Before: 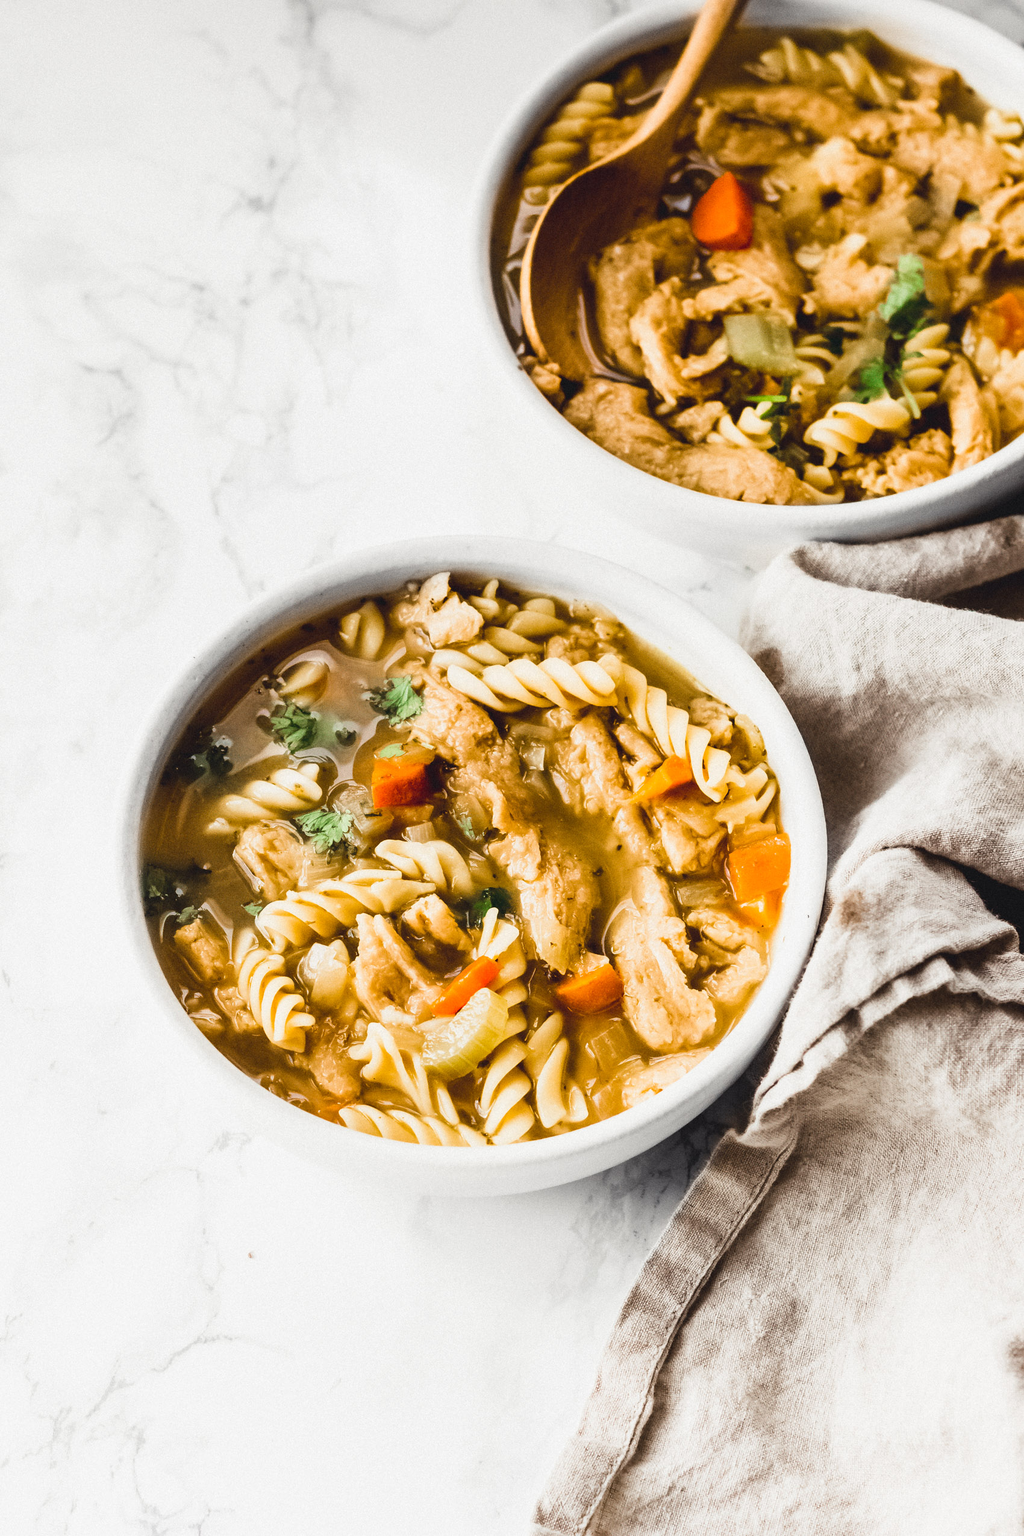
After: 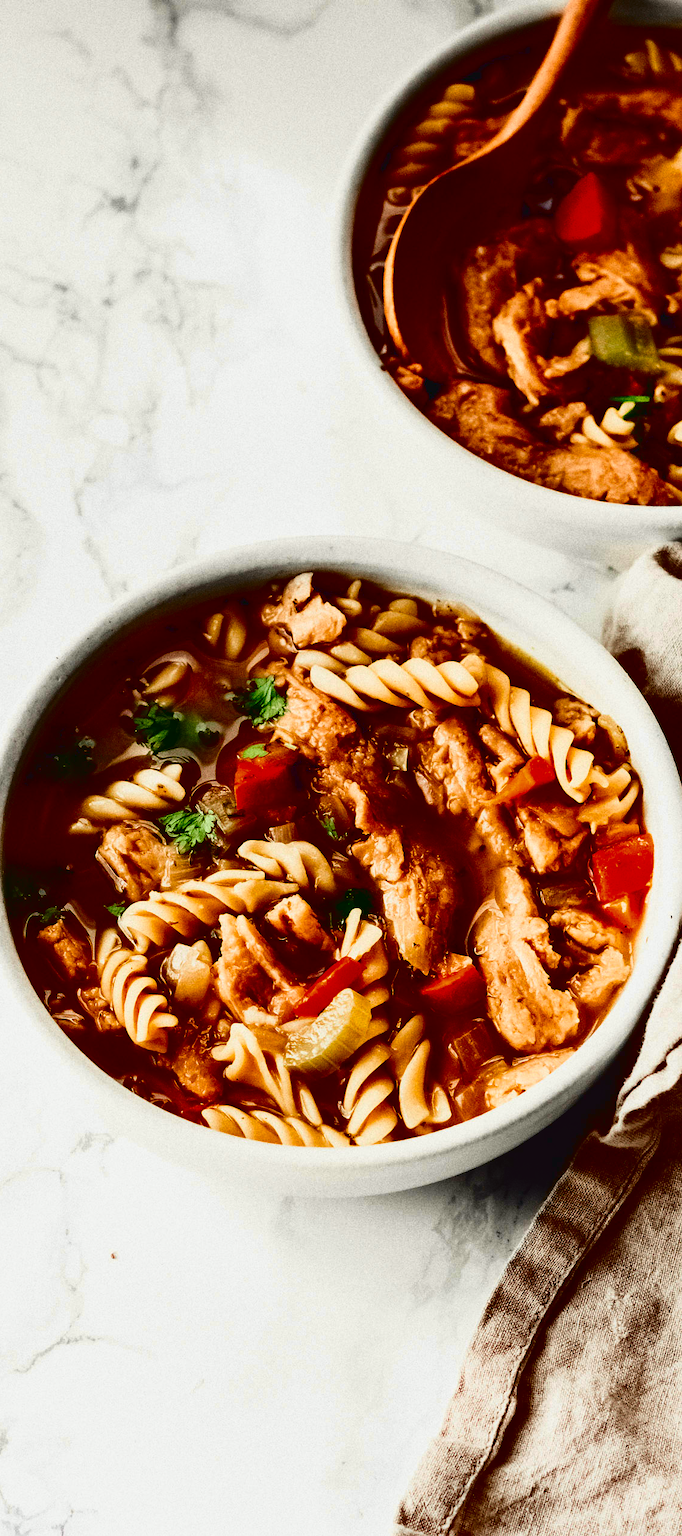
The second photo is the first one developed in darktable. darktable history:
color correction: highlights b* 0.053, saturation 0.839
tone curve: curves: ch0 [(0.003, 0.032) (0.037, 0.037) (0.142, 0.117) (0.279, 0.311) (0.405, 0.49) (0.526, 0.651) (0.722, 0.857) (0.875, 0.946) (1, 0.98)]; ch1 [(0, 0) (0.305, 0.325) (0.453, 0.437) (0.482, 0.474) (0.501, 0.498) (0.515, 0.523) (0.559, 0.591) (0.6, 0.643) (0.656, 0.707) (1, 1)]; ch2 [(0, 0) (0.323, 0.277) (0.424, 0.396) (0.479, 0.484) (0.499, 0.502) (0.515, 0.537) (0.573, 0.602) (0.653, 0.675) (0.75, 0.756) (1, 1)], color space Lab, independent channels, preserve colors none
contrast brightness saturation: brightness -0.989, saturation 0.998
crop and rotate: left 13.417%, right 19.887%
